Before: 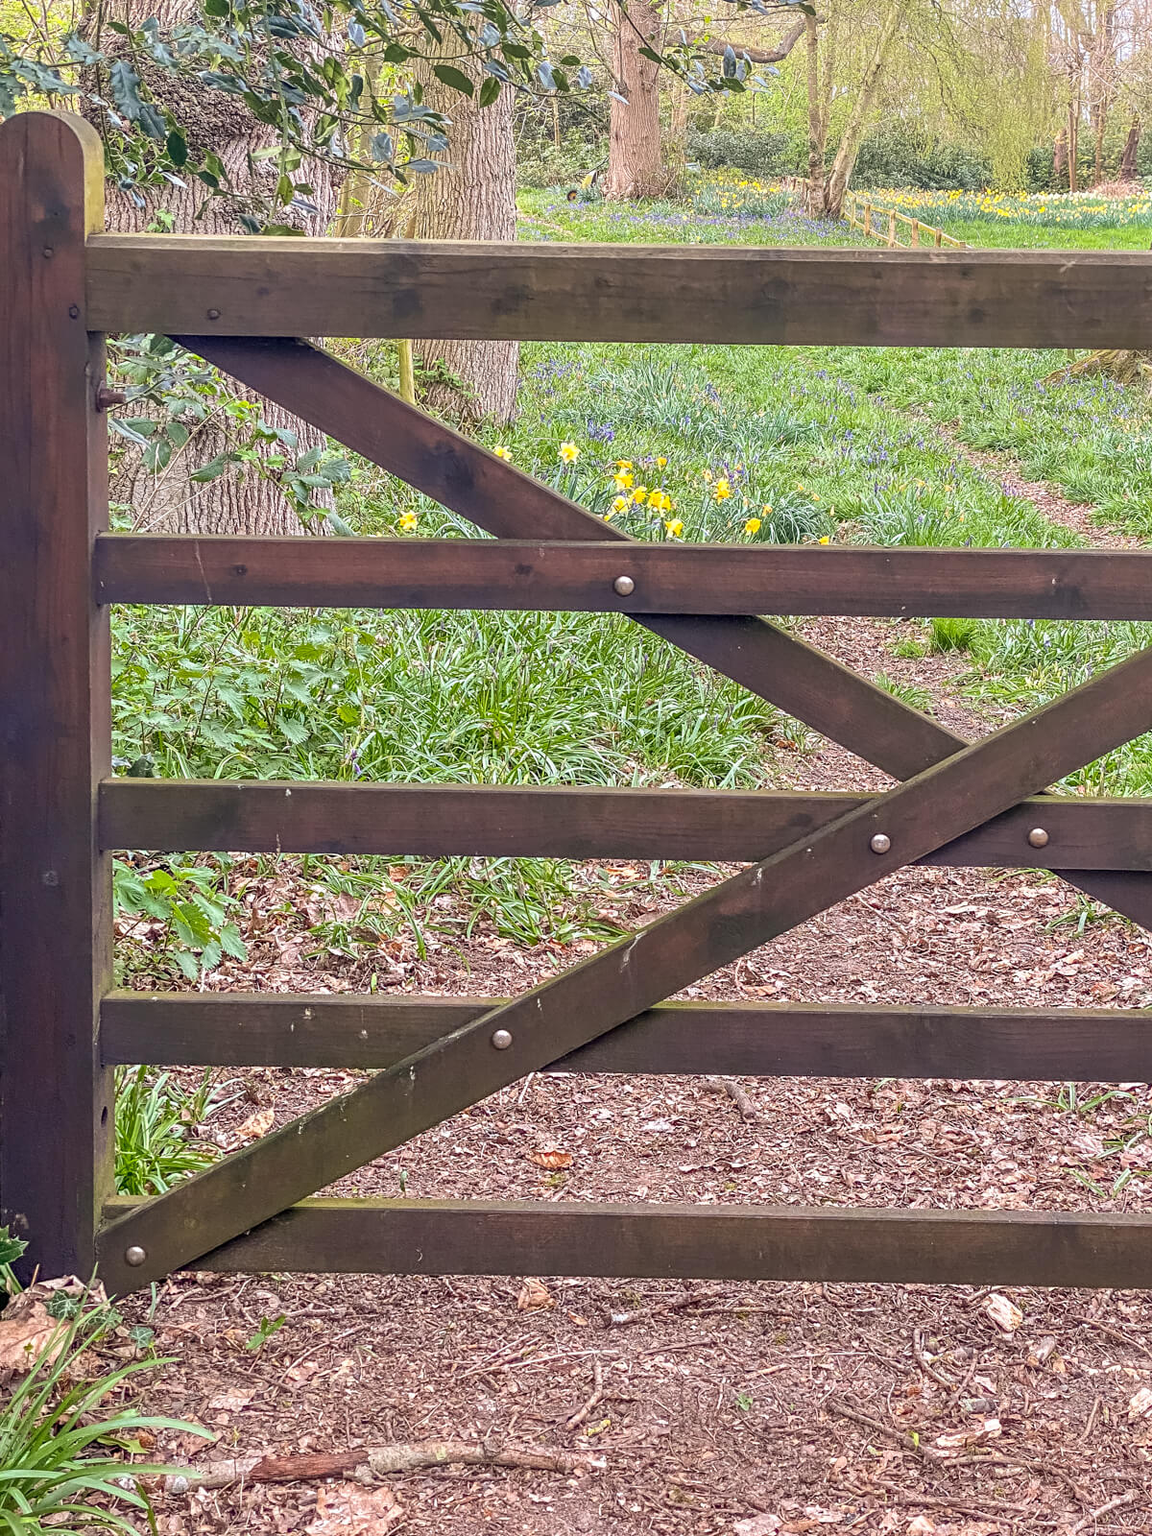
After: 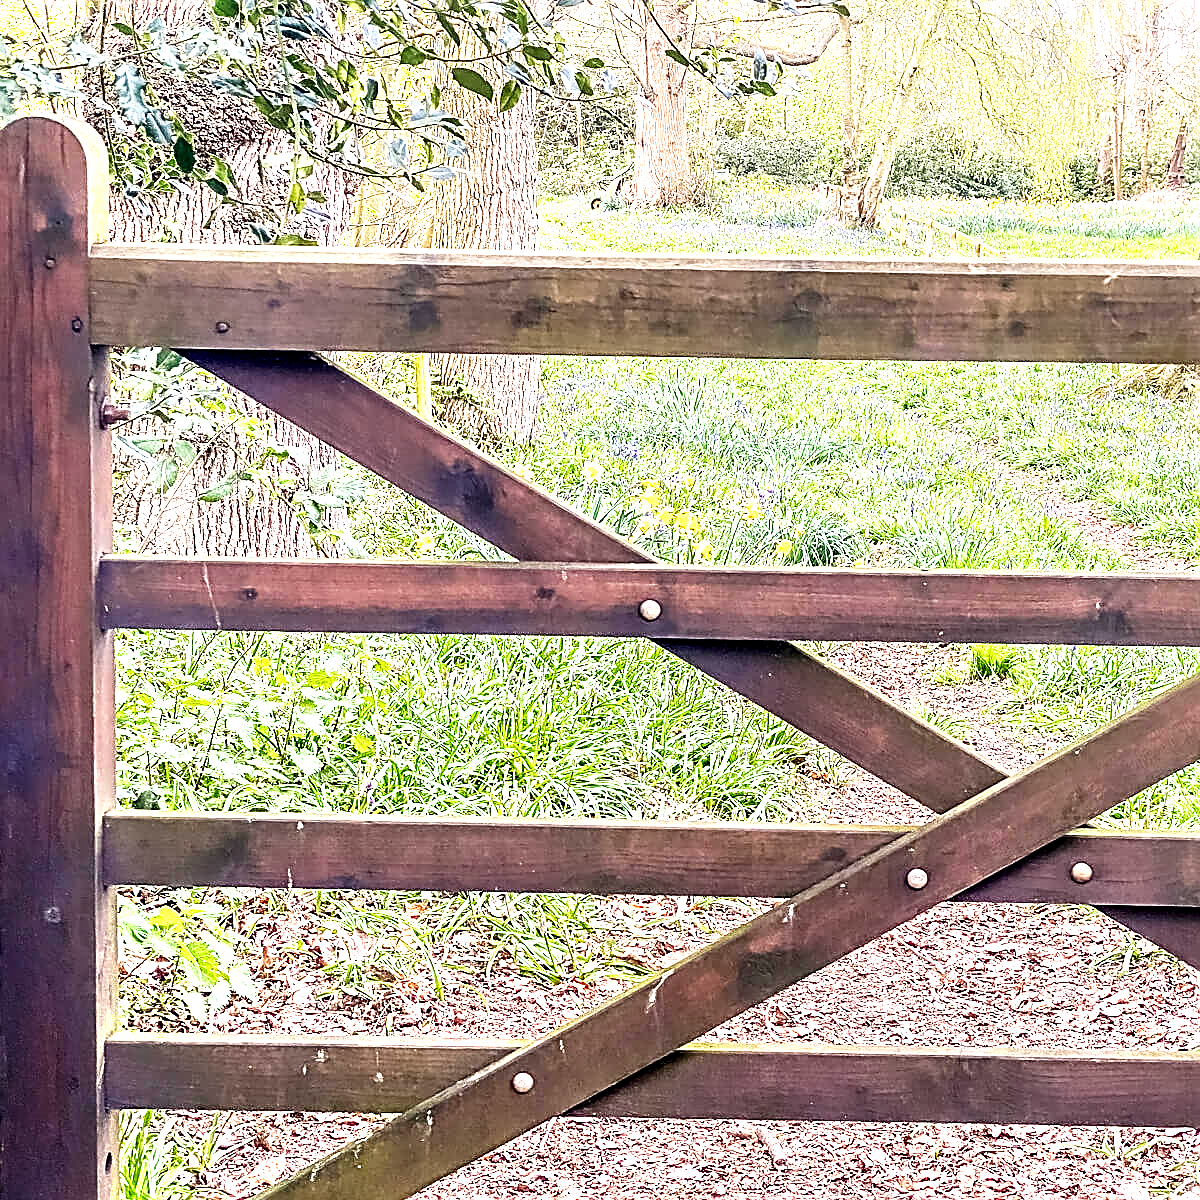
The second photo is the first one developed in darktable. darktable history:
sharpen: on, module defaults
crop: bottom 24.989%
base curve: curves: ch0 [(0, 0) (0.007, 0.004) (0.027, 0.03) (0.046, 0.07) (0.207, 0.54) (0.442, 0.872) (0.673, 0.972) (1, 1)], preserve colors none
local contrast: highlights 217%, shadows 123%, detail 139%, midtone range 0.256
